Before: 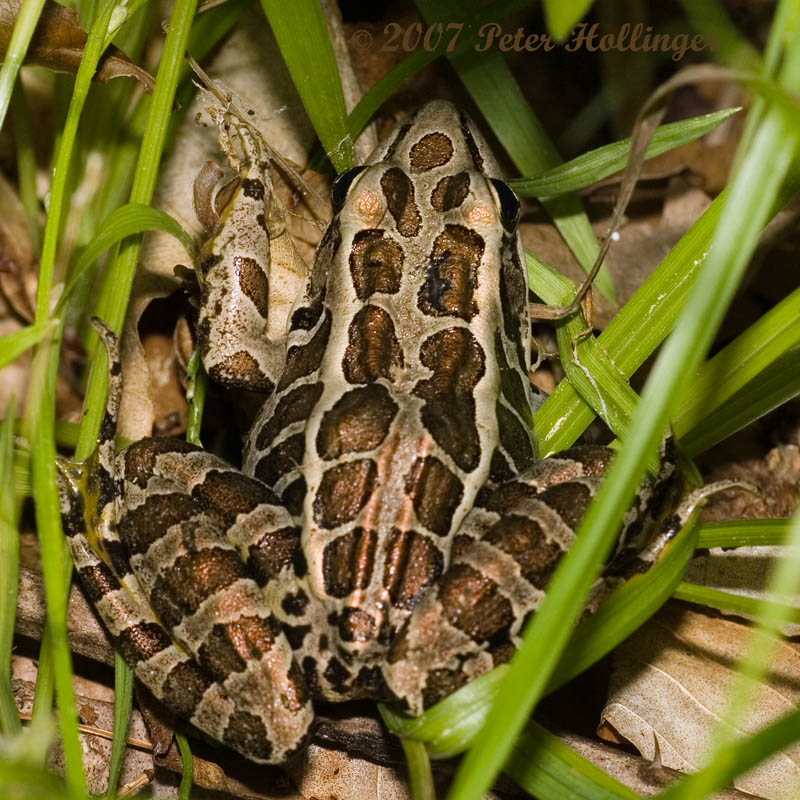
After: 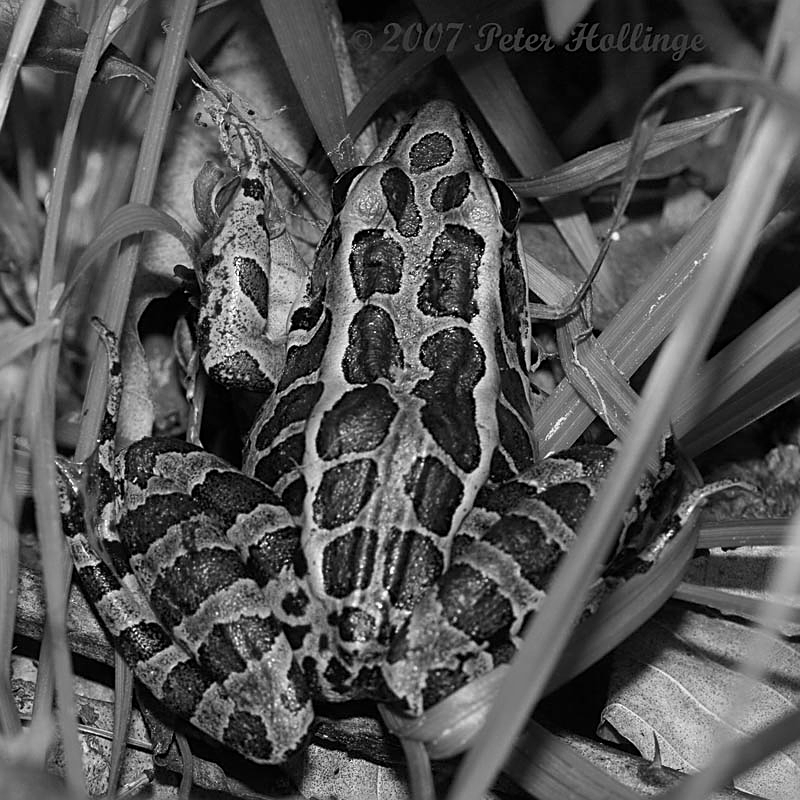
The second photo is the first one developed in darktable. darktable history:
sharpen: on, module defaults
color calibration: output gray [0.18, 0.41, 0.41, 0], gray › normalize channels true, x 0.342, y 0.356, temperature 5129.86 K, gamut compression 0.028
contrast equalizer: y [[0.5 ×6], [0.5 ×6], [0.5, 0.5, 0.501, 0.545, 0.707, 0.863], [0 ×6], [0 ×6]]
